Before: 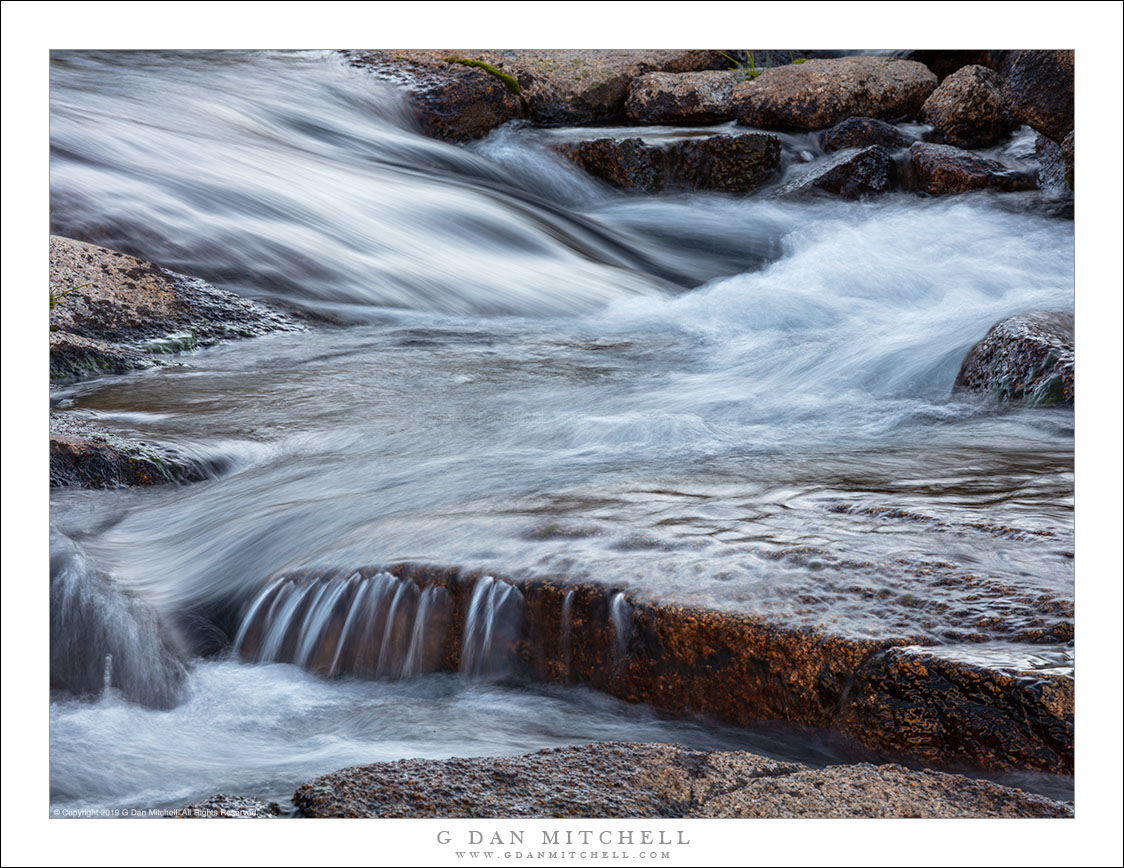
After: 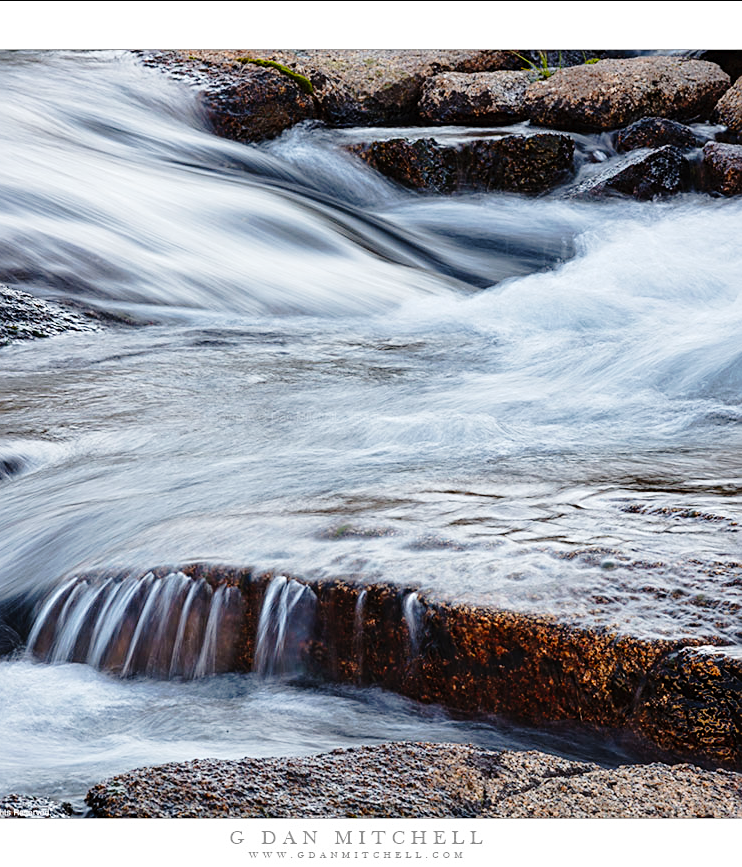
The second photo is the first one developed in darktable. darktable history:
sharpen: on, module defaults
tone curve: curves: ch0 [(0, 0) (0.003, 0.012) (0.011, 0.015) (0.025, 0.023) (0.044, 0.036) (0.069, 0.047) (0.1, 0.062) (0.136, 0.1) (0.177, 0.15) (0.224, 0.219) (0.277, 0.3) (0.335, 0.401) (0.399, 0.49) (0.468, 0.569) (0.543, 0.641) (0.623, 0.73) (0.709, 0.806) (0.801, 0.88) (0.898, 0.939) (1, 1)], preserve colors none
crop and rotate: left 18.442%, right 15.508%
